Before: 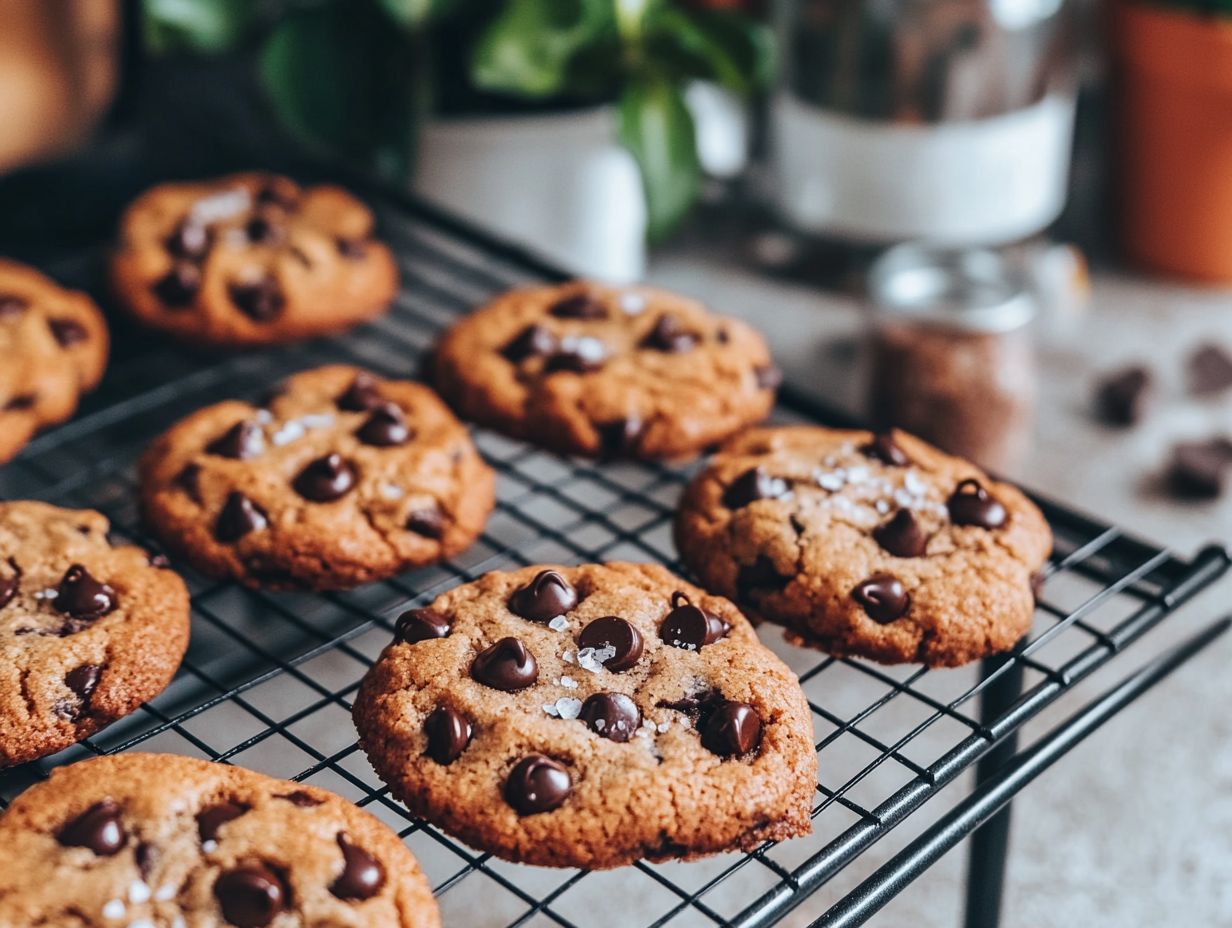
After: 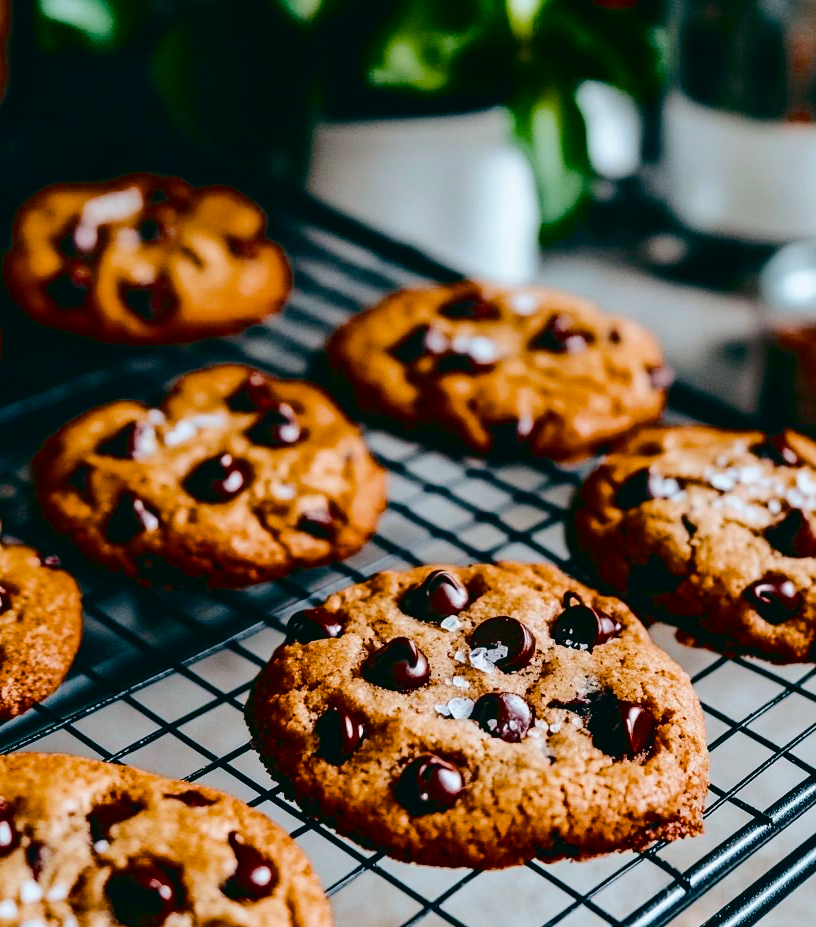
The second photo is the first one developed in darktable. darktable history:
crop and rotate: left 8.841%, right 24.877%
tone curve: curves: ch0 [(0, 0) (0.003, 0.026) (0.011, 0.025) (0.025, 0.022) (0.044, 0.022) (0.069, 0.028) (0.1, 0.041) (0.136, 0.062) (0.177, 0.103) (0.224, 0.167) (0.277, 0.242) (0.335, 0.343) (0.399, 0.452) (0.468, 0.539) (0.543, 0.614) (0.623, 0.683) (0.709, 0.749) (0.801, 0.827) (0.898, 0.918) (1, 1)], color space Lab, independent channels, preserve colors none
color balance rgb: global offset › luminance -0.324%, global offset › chroma 0.115%, global offset › hue 164.6°, perceptual saturation grading › global saturation 45.351%, perceptual saturation grading › highlights -25.243%, perceptual saturation grading › shadows 49.705%, saturation formula JzAzBz (2021)
